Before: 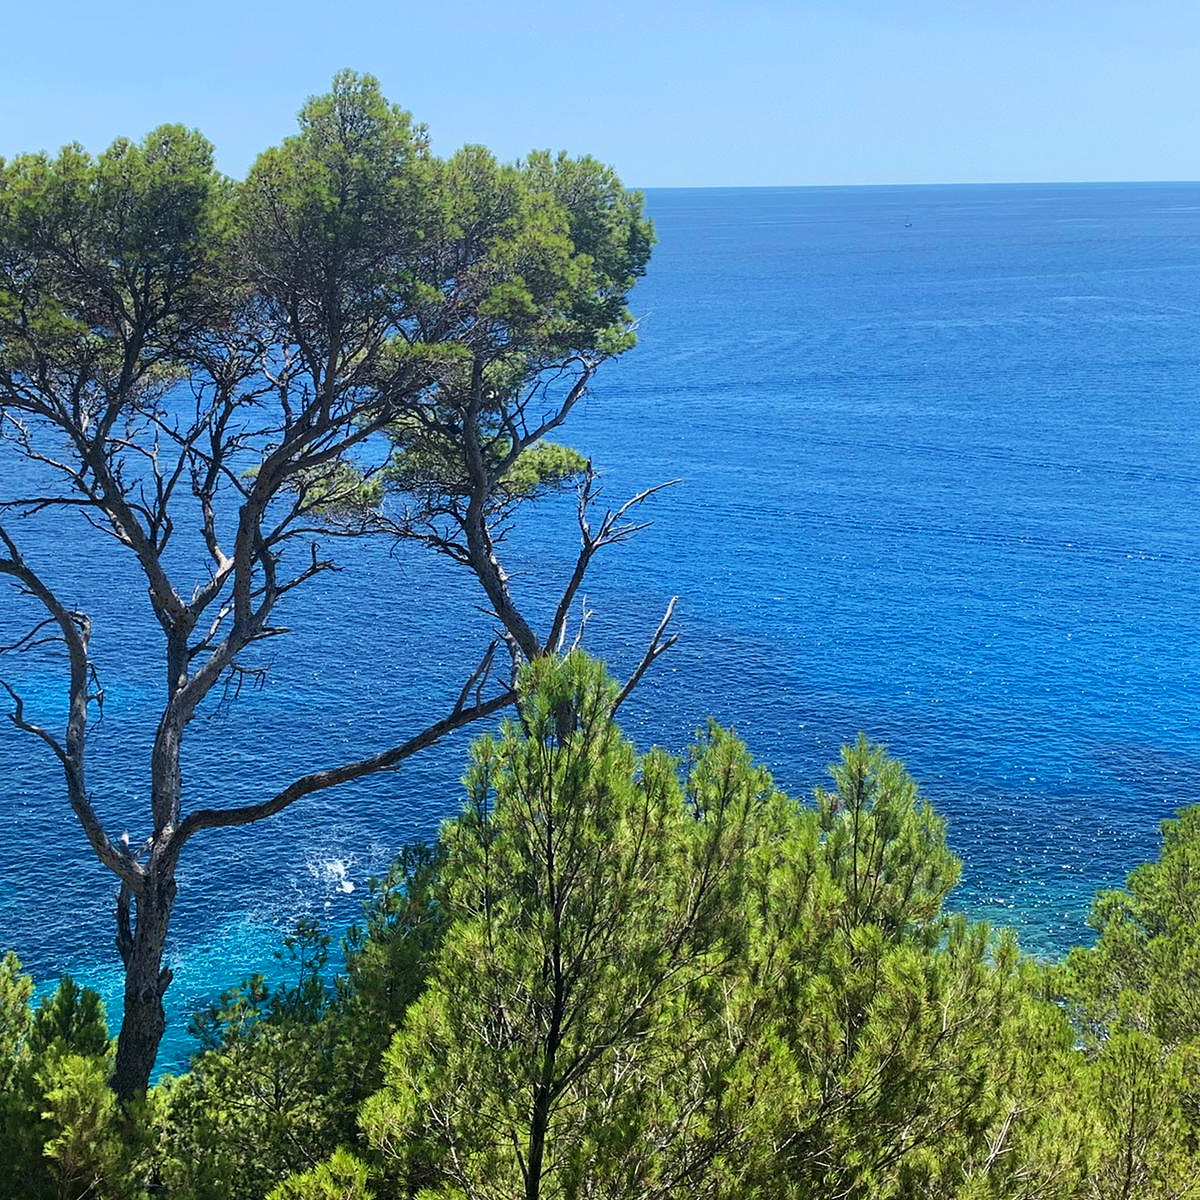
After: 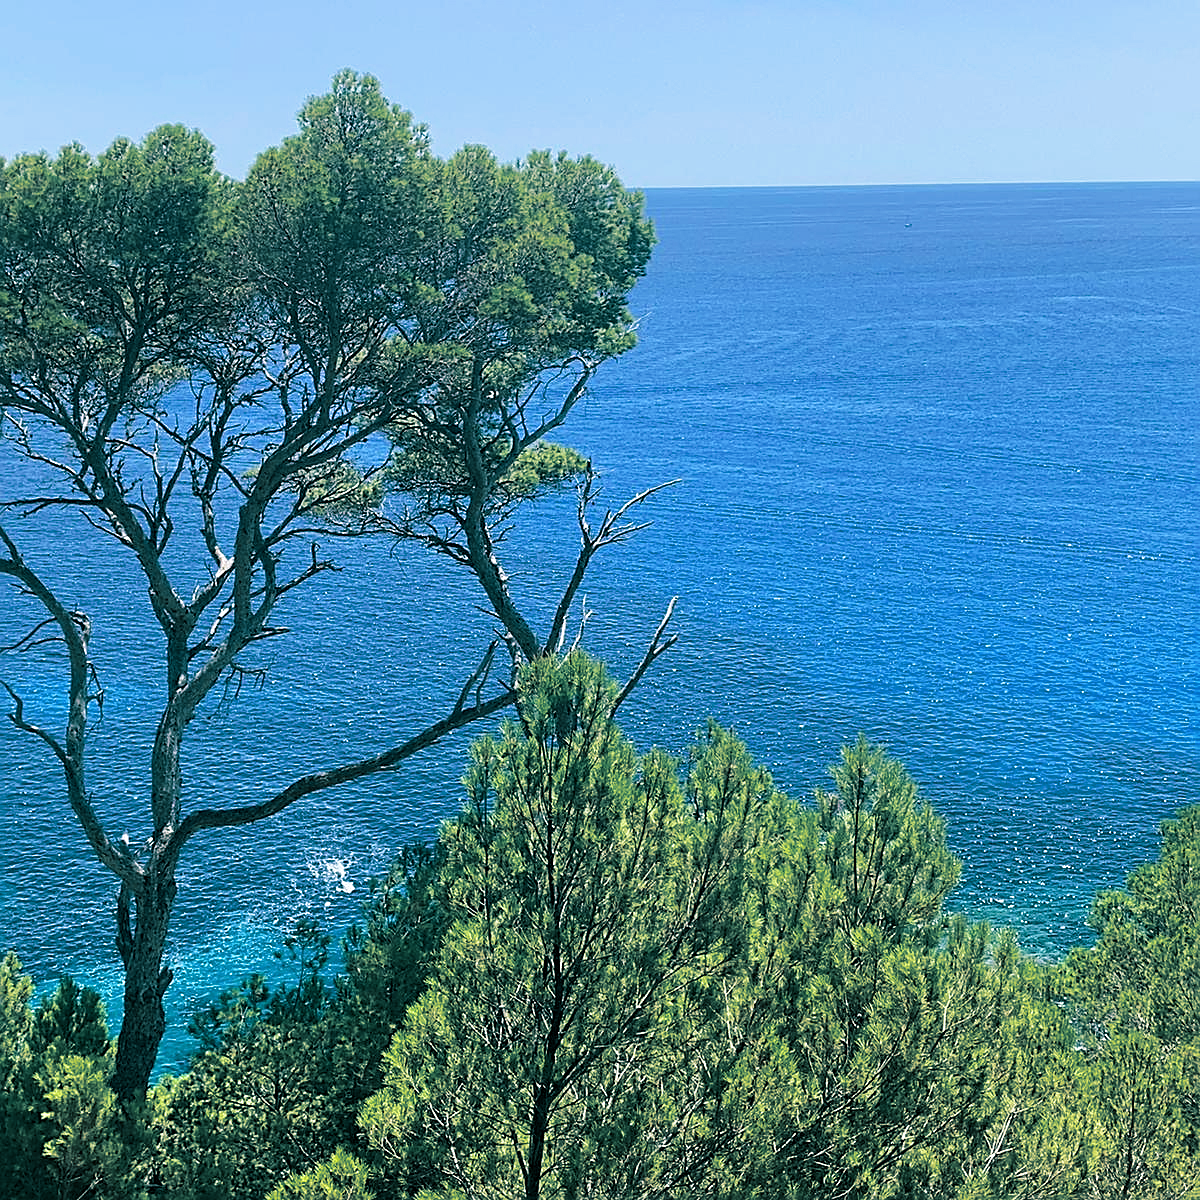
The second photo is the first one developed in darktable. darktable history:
split-toning: shadows › hue 183.6°, shadows › saturation 0.52, highlights › hue 0°, highlights › saturation 0
sharpen: on, module defaults
